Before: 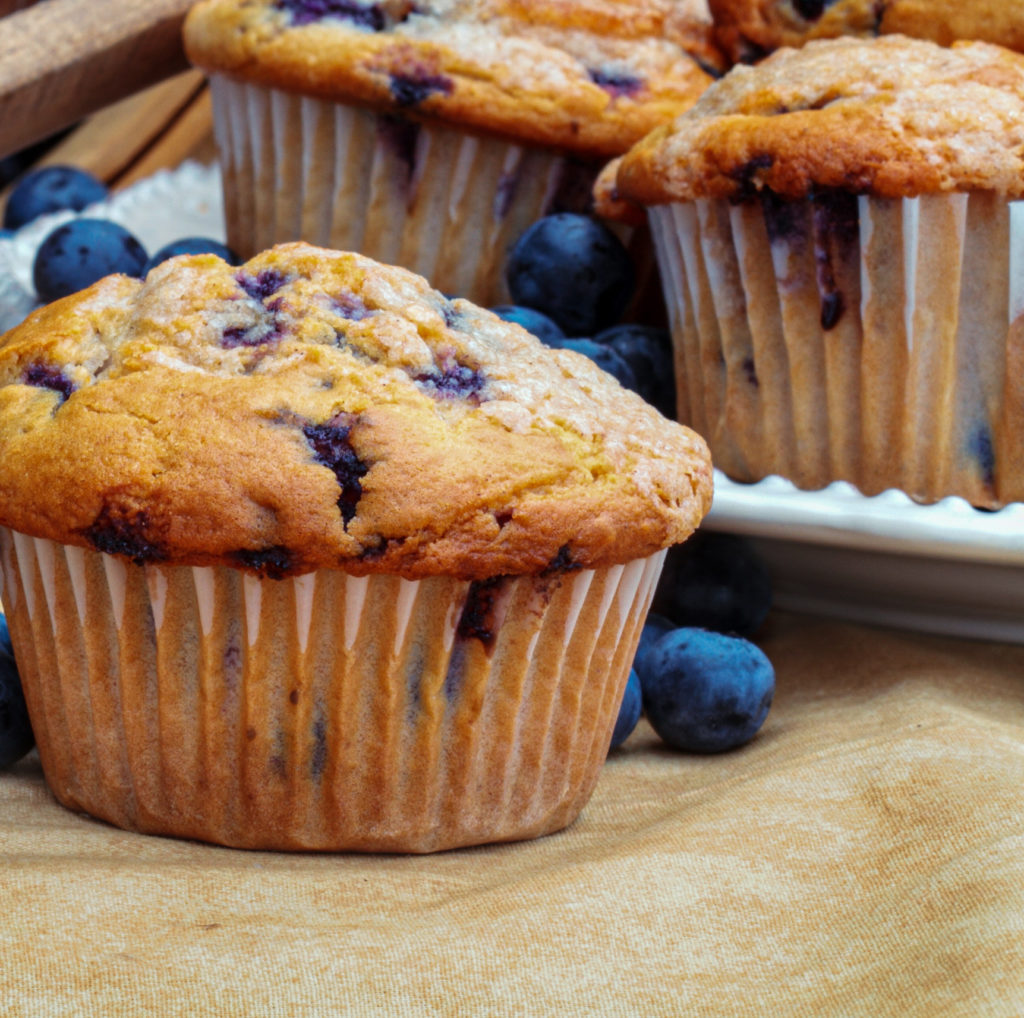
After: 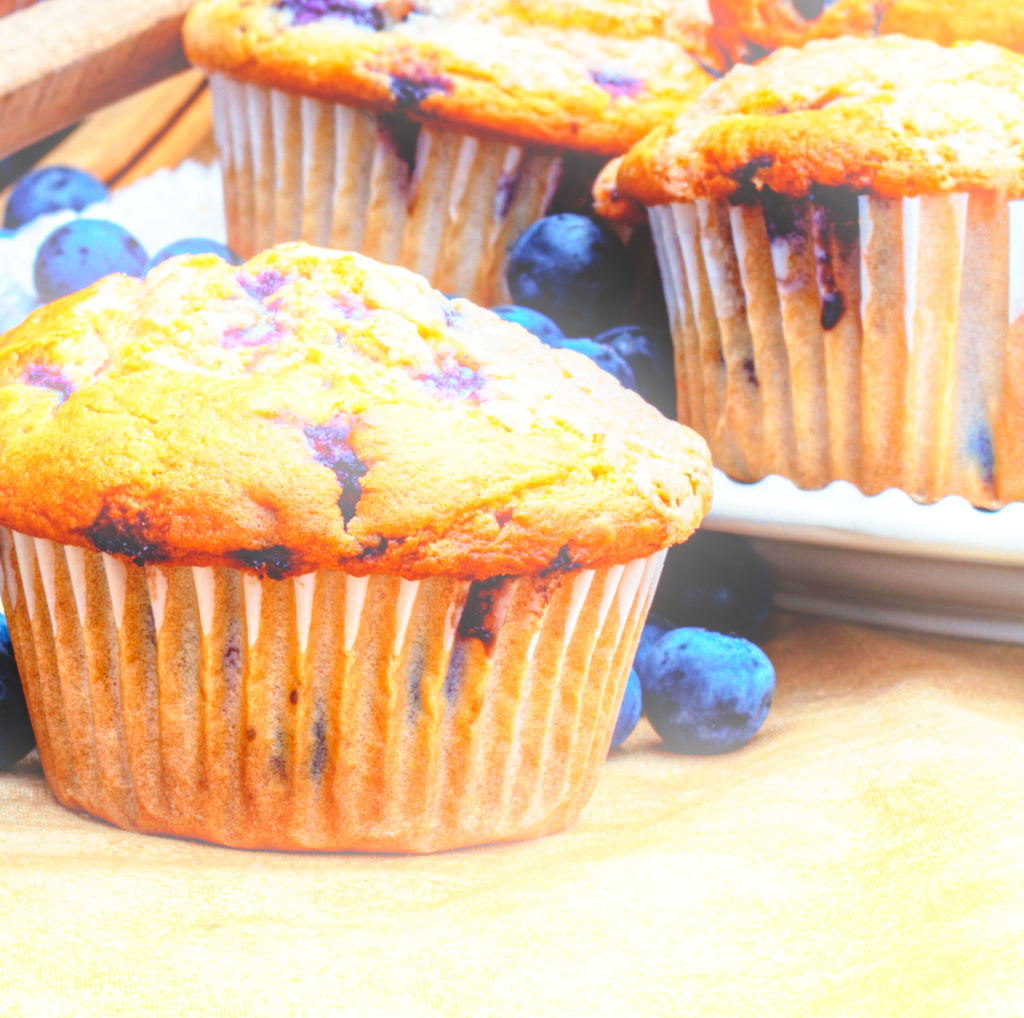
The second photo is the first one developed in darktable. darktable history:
local contrast: detail 130%
bloom: threshold 82.5%, strength 16.25%
base curve: curves: ch0 [(0, 0) (0.012, 0.01) (0.073, 0.168) (0.31, 0.711) (0.645, 0.957) (1, 1)], preserve colors none
